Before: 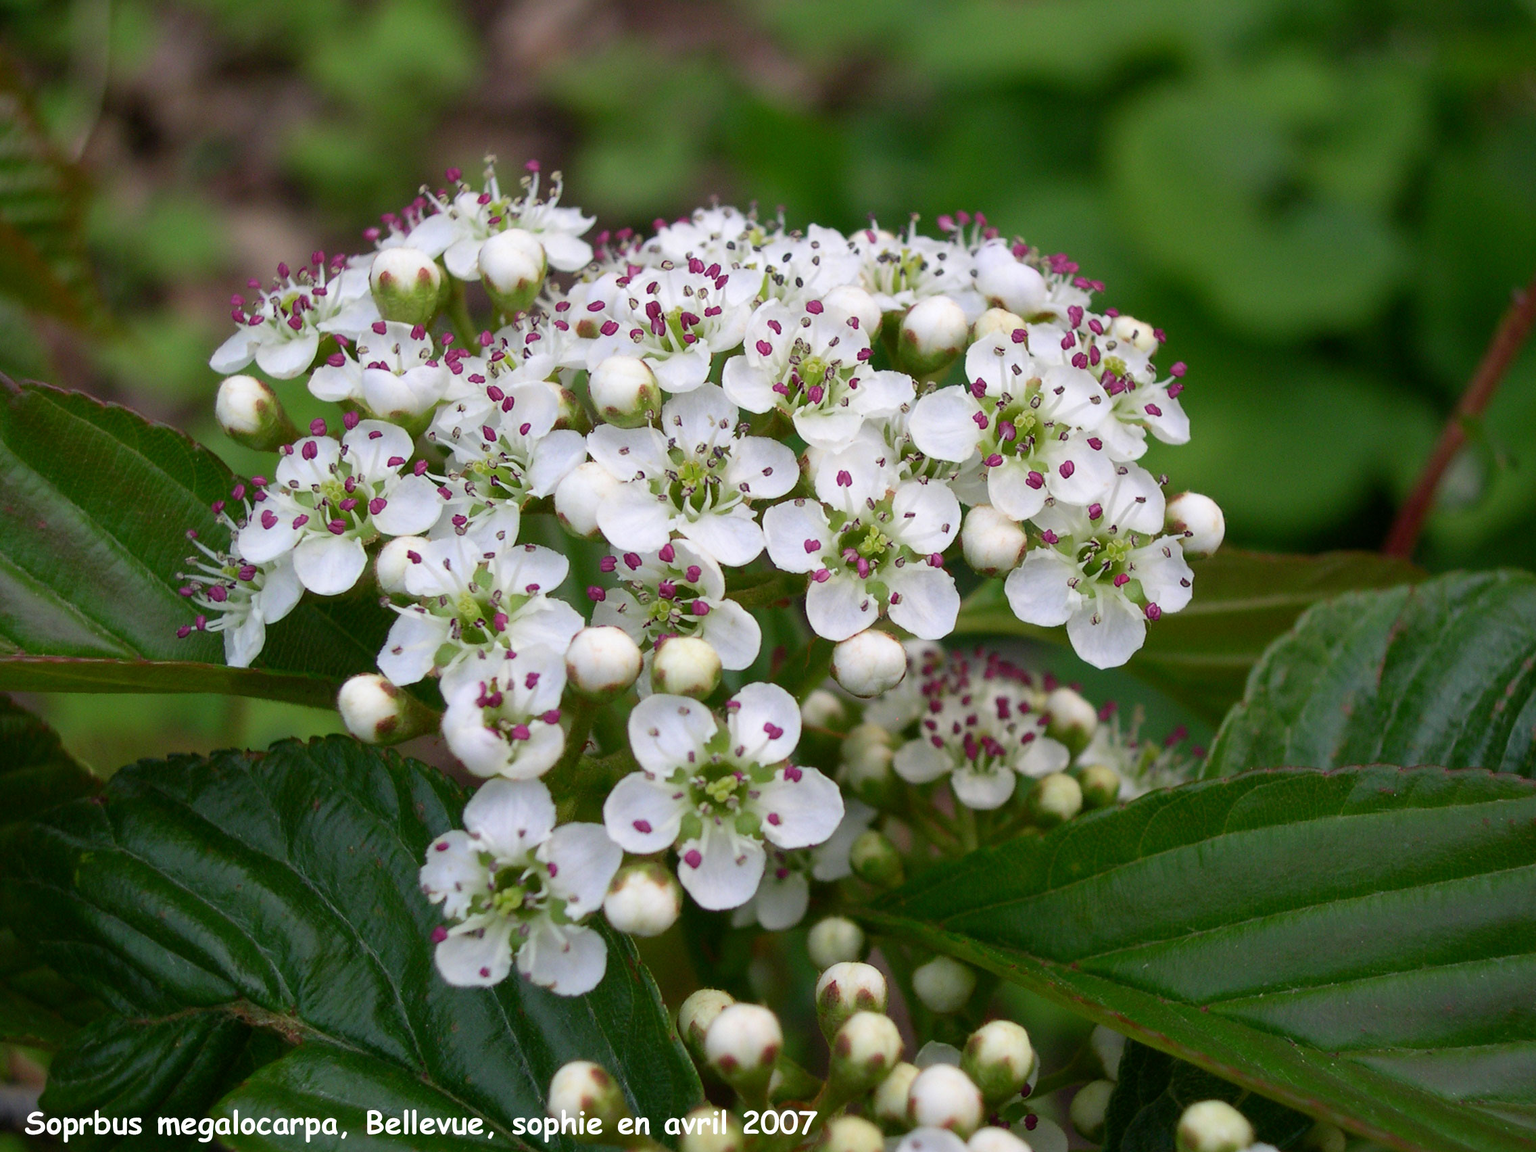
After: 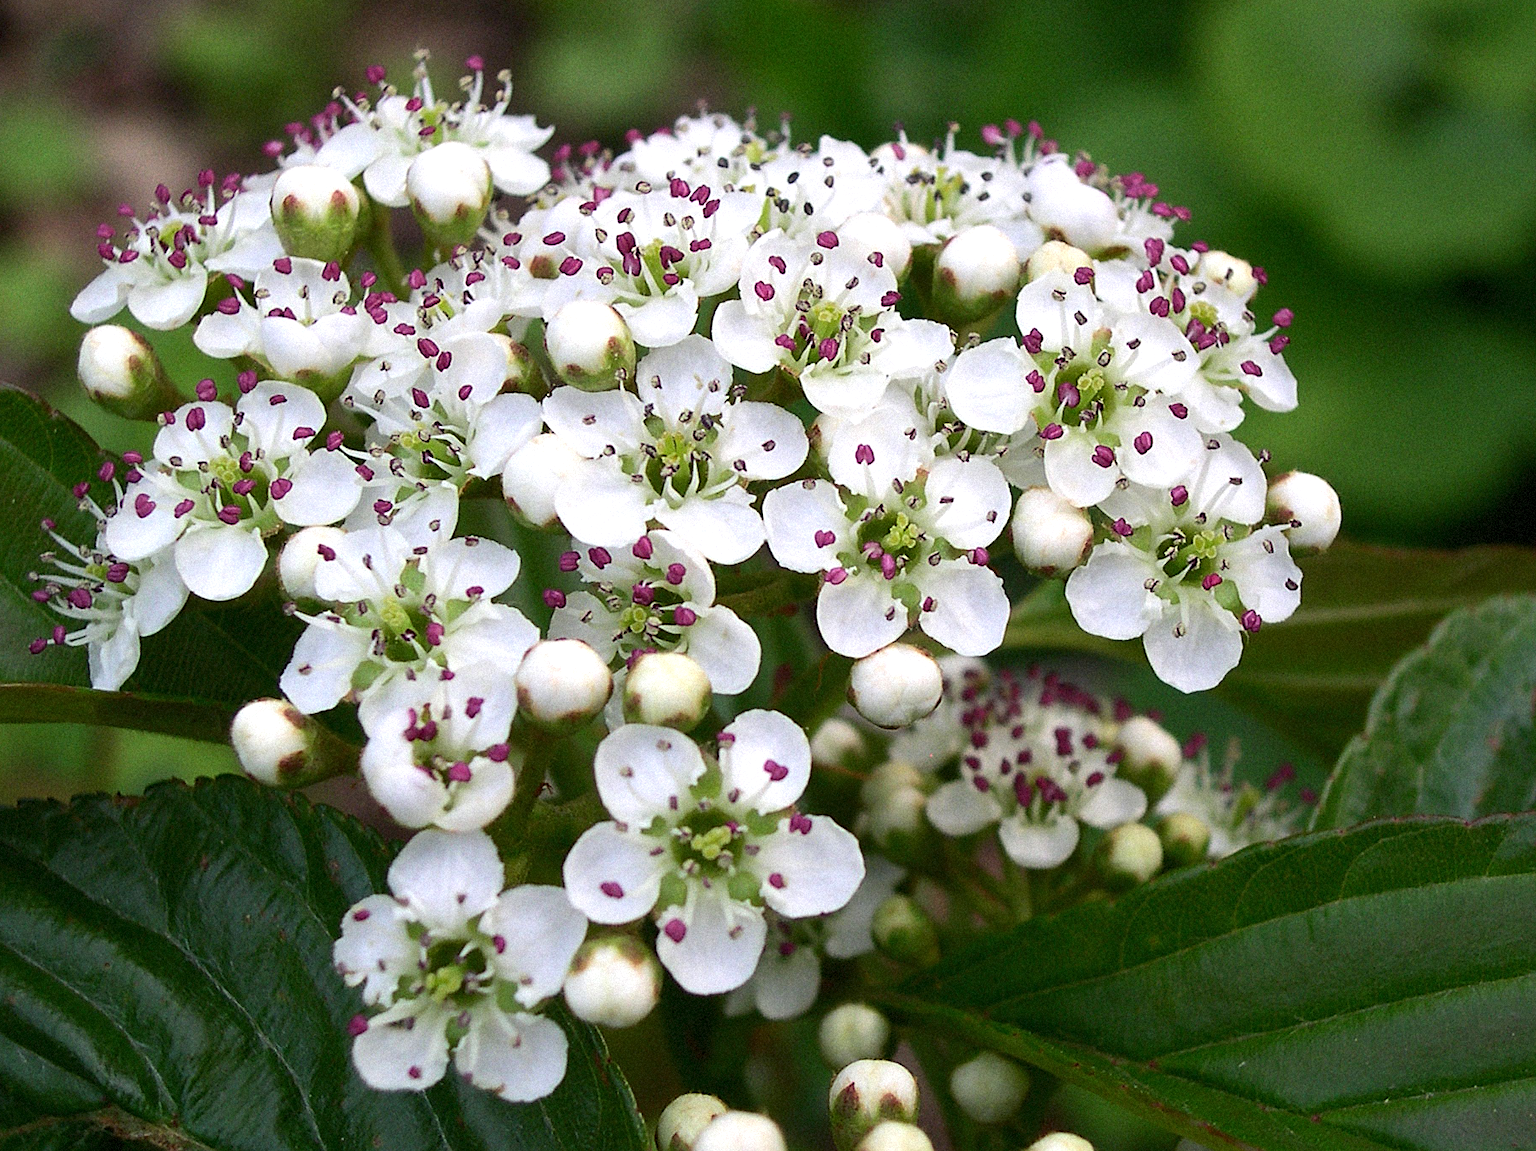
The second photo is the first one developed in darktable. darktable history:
tone equalizer: -8 EV -0.417 EV, -7 EV -0.389 EV, -6 EV -0.333 EV, -5 EV -0.222 EV, -3 EV 0.222 EV, -2 EV 0.333 EV, -1 EV 0.389 EV, +0 EV 0.417 EV, edges refinement/feathering 500, mask exposure compensation -1.57 EV, preserve details no
grain: mid-tones bias 0%
crop and rotate: left 10.071%, top 10.071%, right 10.02%, bottom 10.02%
sharpen: on, module defaults
